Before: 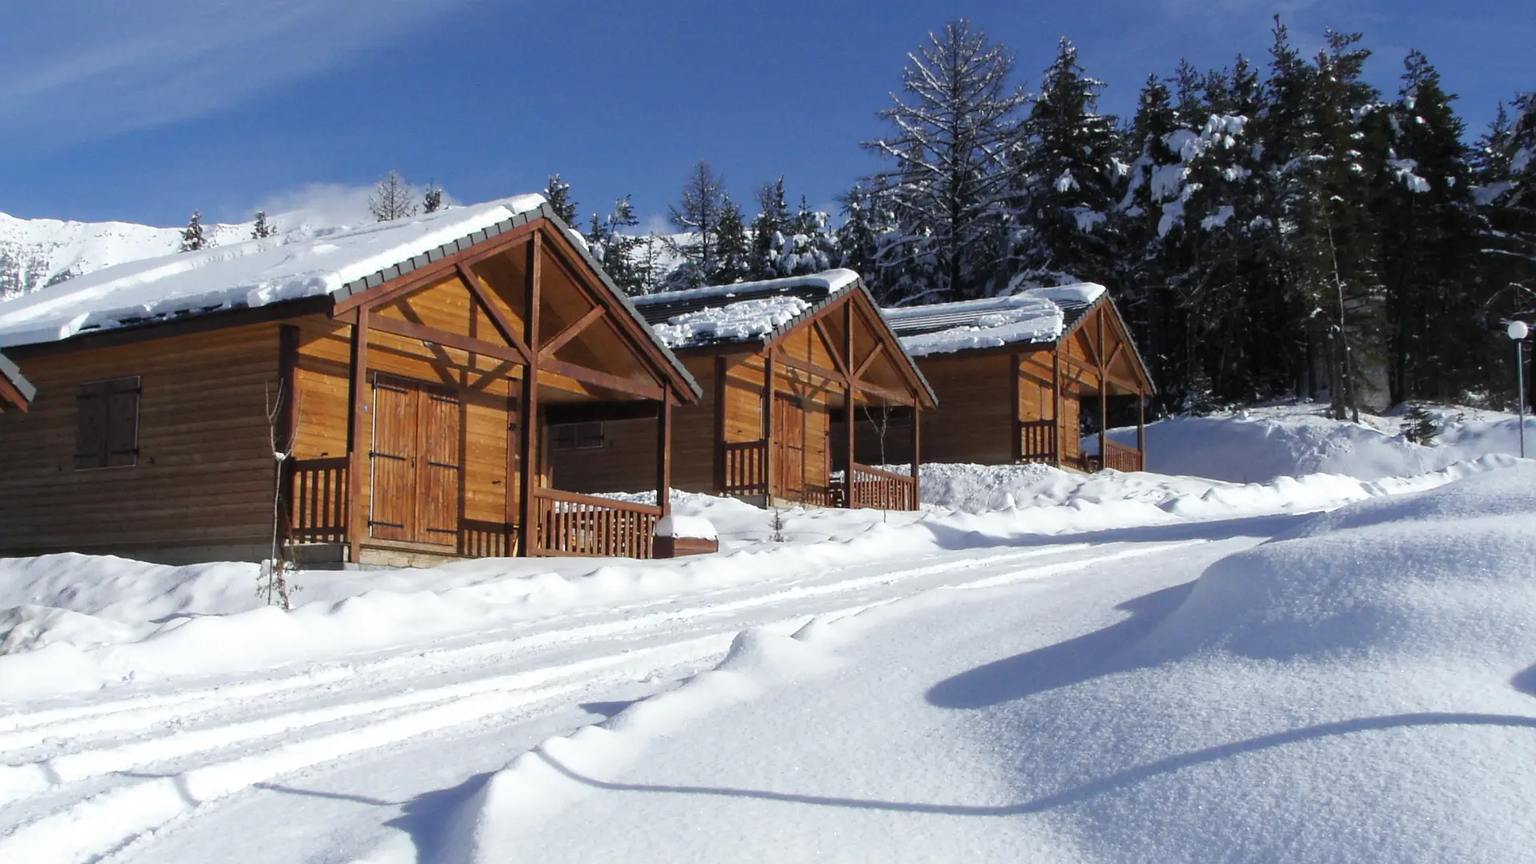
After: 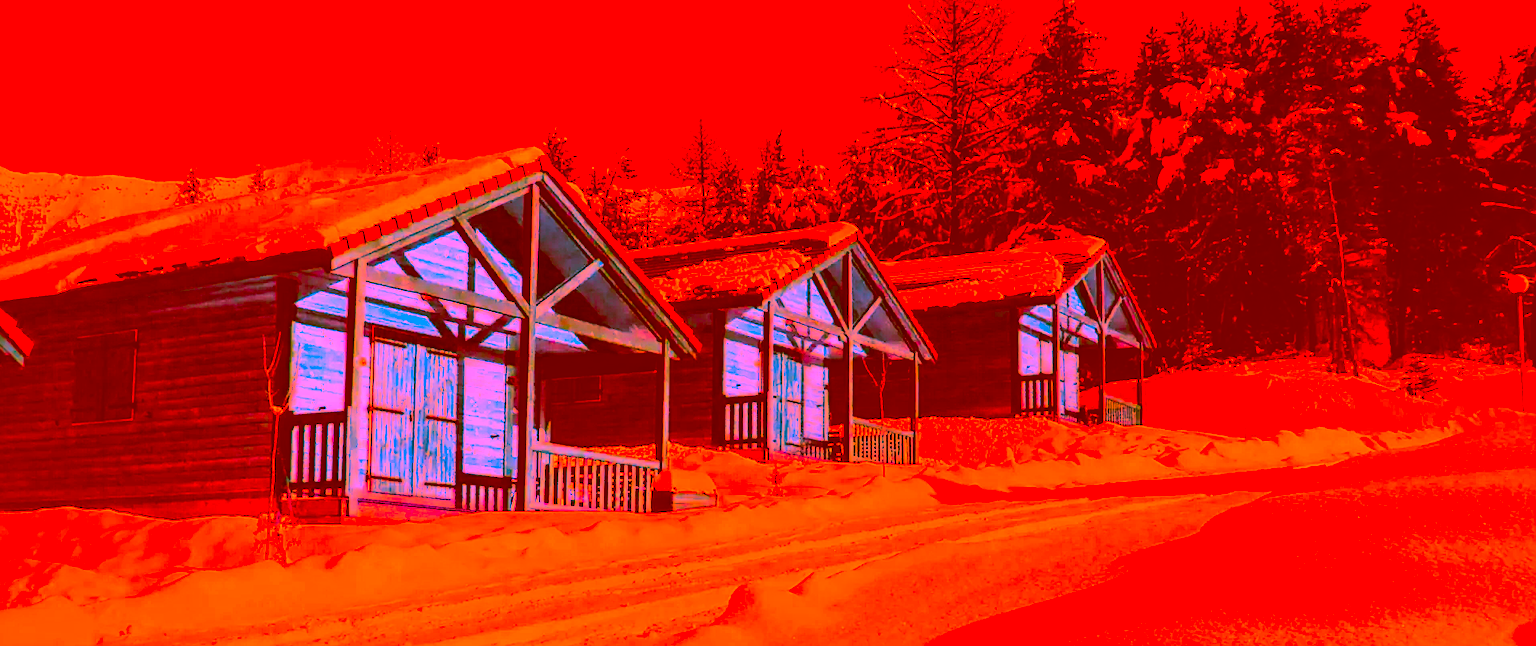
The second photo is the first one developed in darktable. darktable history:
tone curve: curves: ch0 [(0, 0) (0.004, 0) (0.133, 0.071) (0.341, 0.453) (0.839, 0.922) (1, 1)], preserve colors none
crop: left 0.227%, top 5.522%, bottom 19.828%
local contrast: on, module defaults
sharpen: on, module defaults
color correction: highlights a* -39.02, highlights b* -39.48, shadows a* -39.7, shadows b* -39.5, saturation -2.99
exposure: compensate highlight preservation false
